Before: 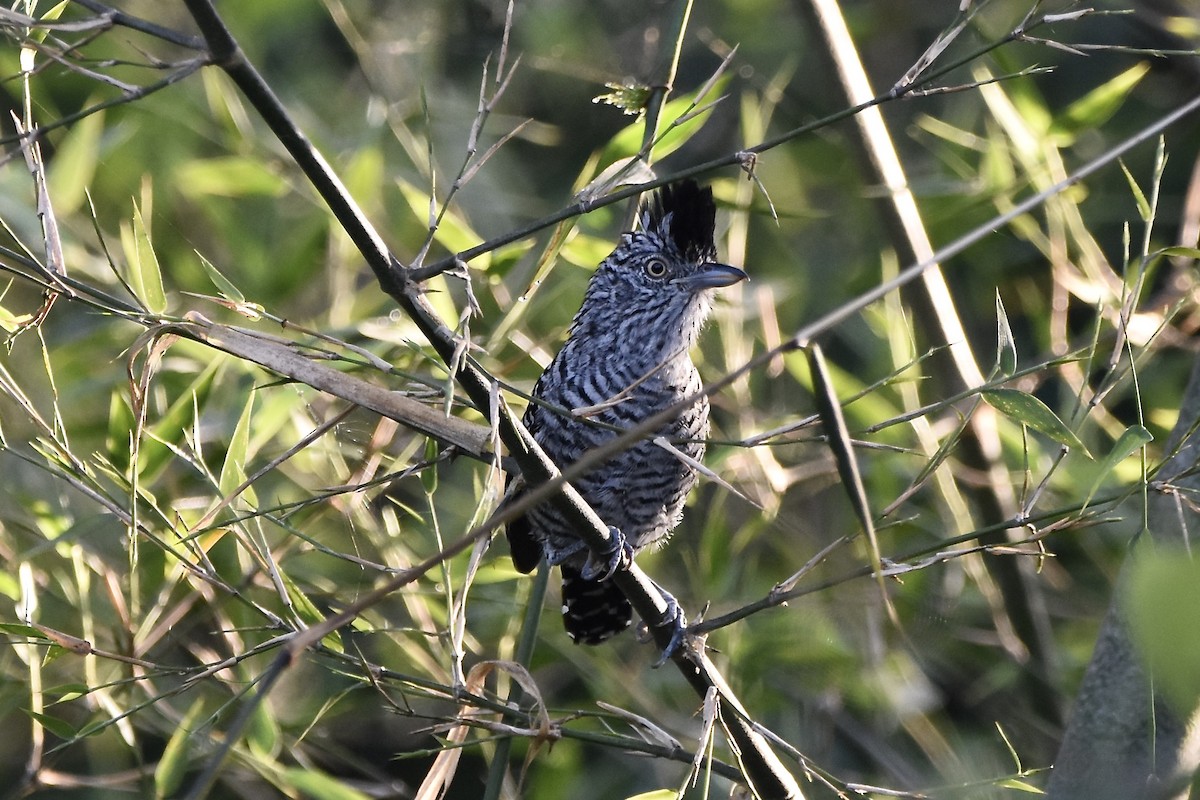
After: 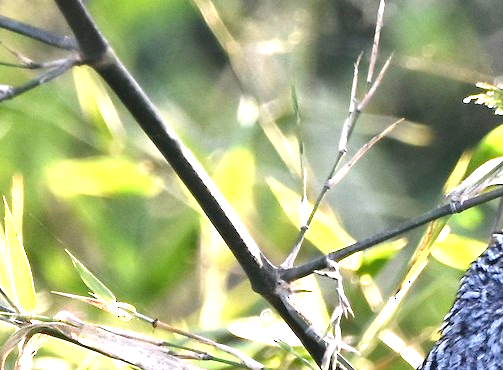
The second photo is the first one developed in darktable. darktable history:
crop and rotate: left 10.817%, top 0.062%, right 47.194%, bottom 53.626%
exposure: black level correction 0, exposure 1.379 EV, compensate exposure bias true, compensate highlight preservation false
